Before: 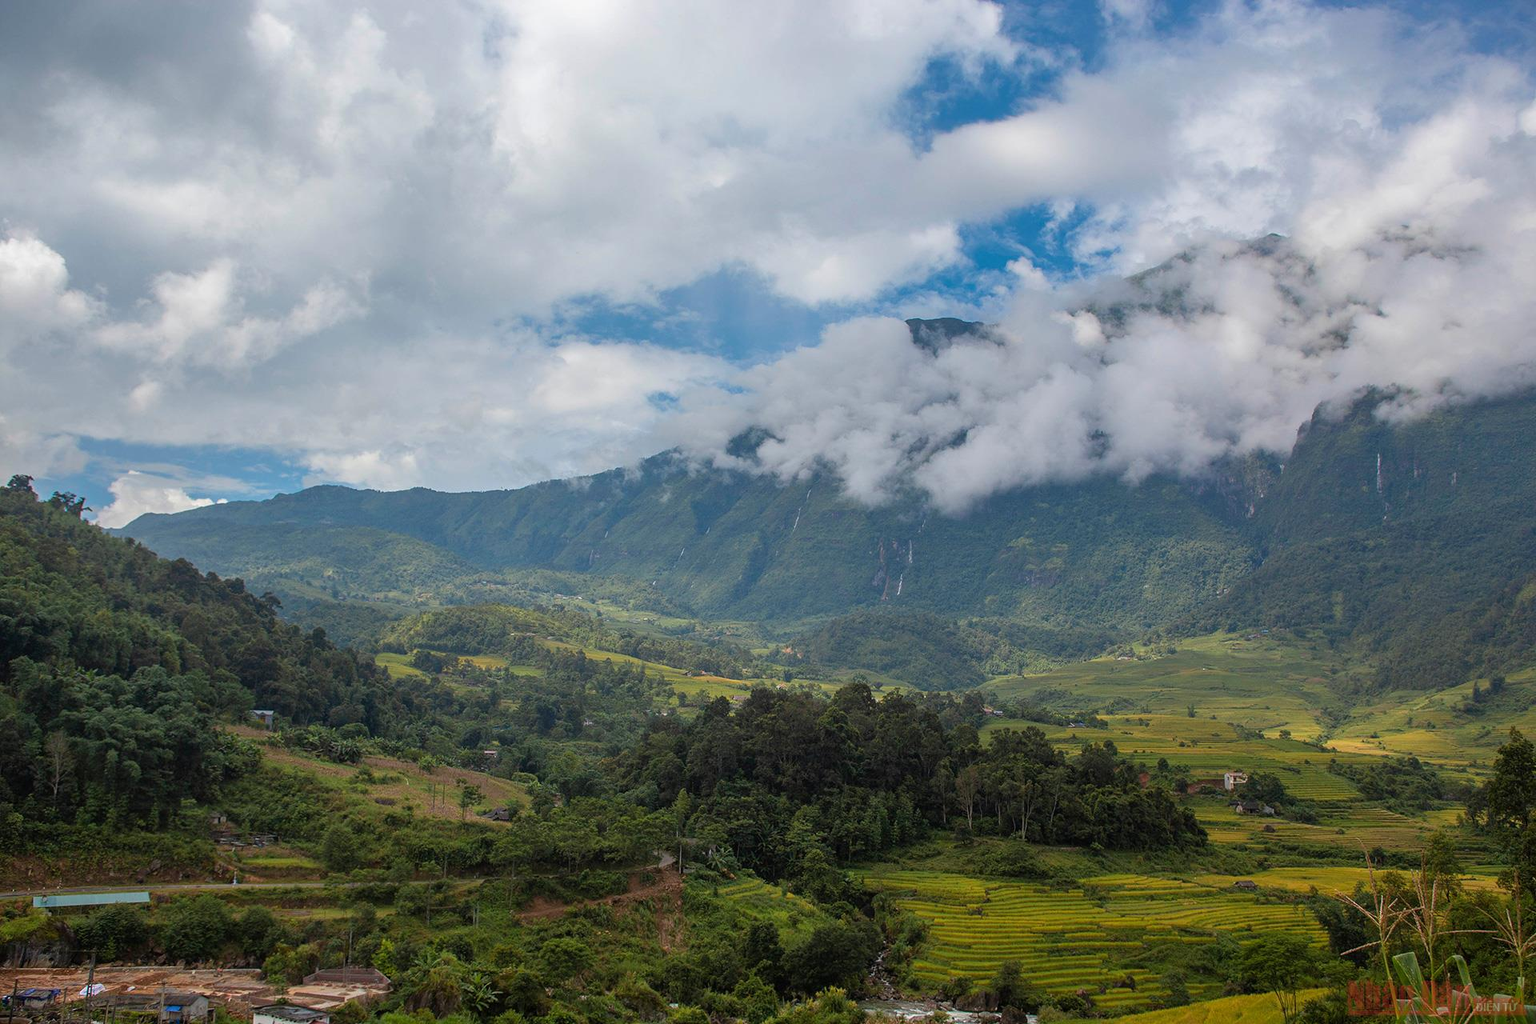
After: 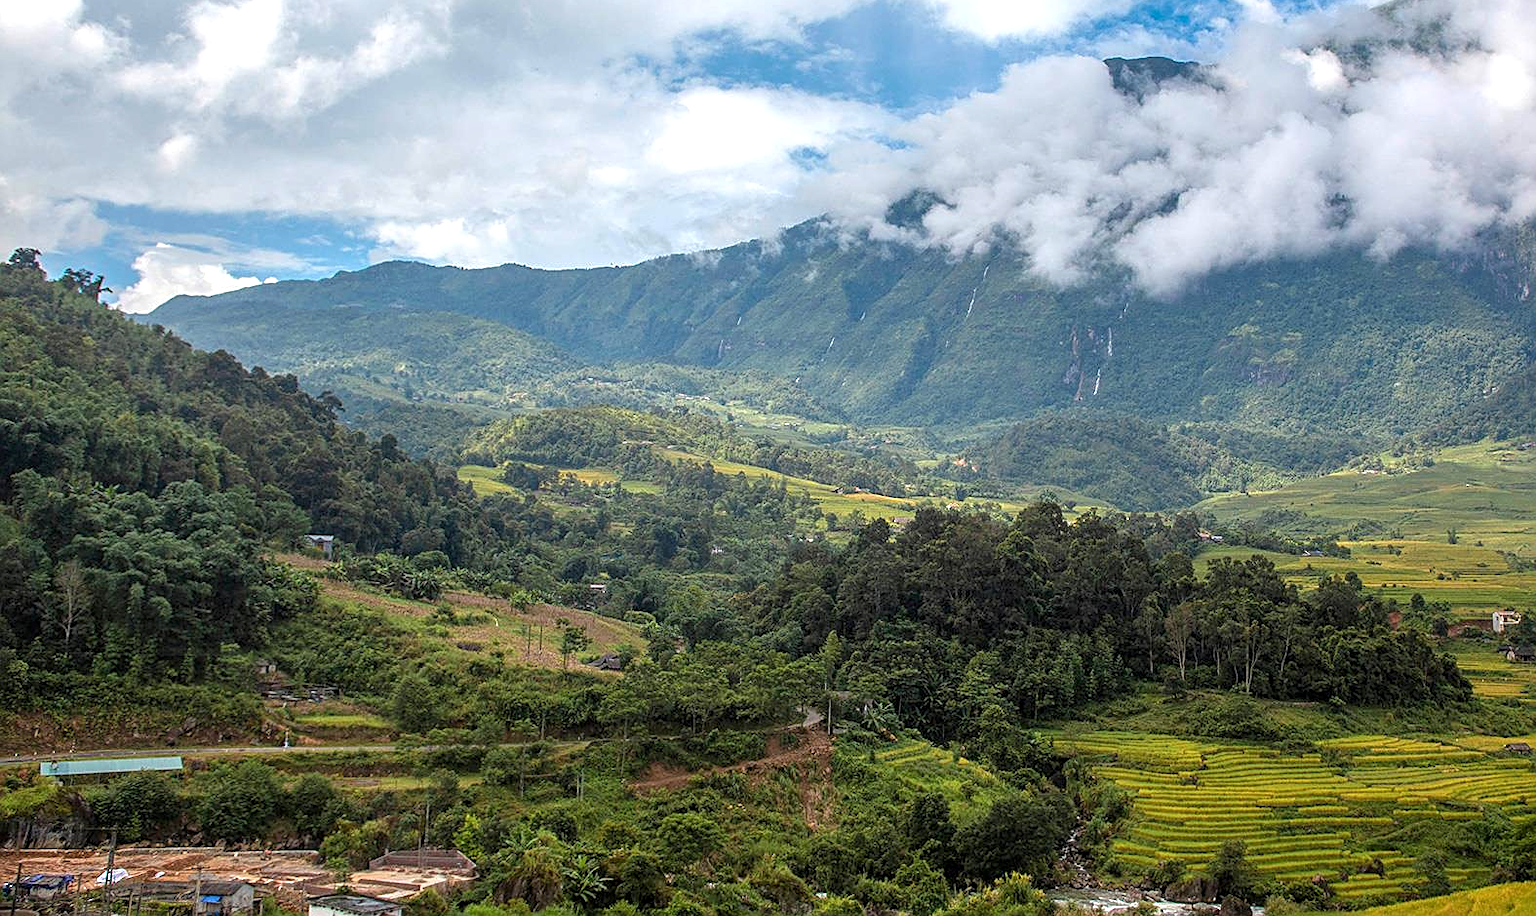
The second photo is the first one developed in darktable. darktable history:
sharpen: on, module defaults
crop: top 26.531%, right 17.959%
exposure: black level correction 0, exposure 0.7 EV, compensate exposure bias true, compensate highlight preservation false
local contrast: on, module defaults
